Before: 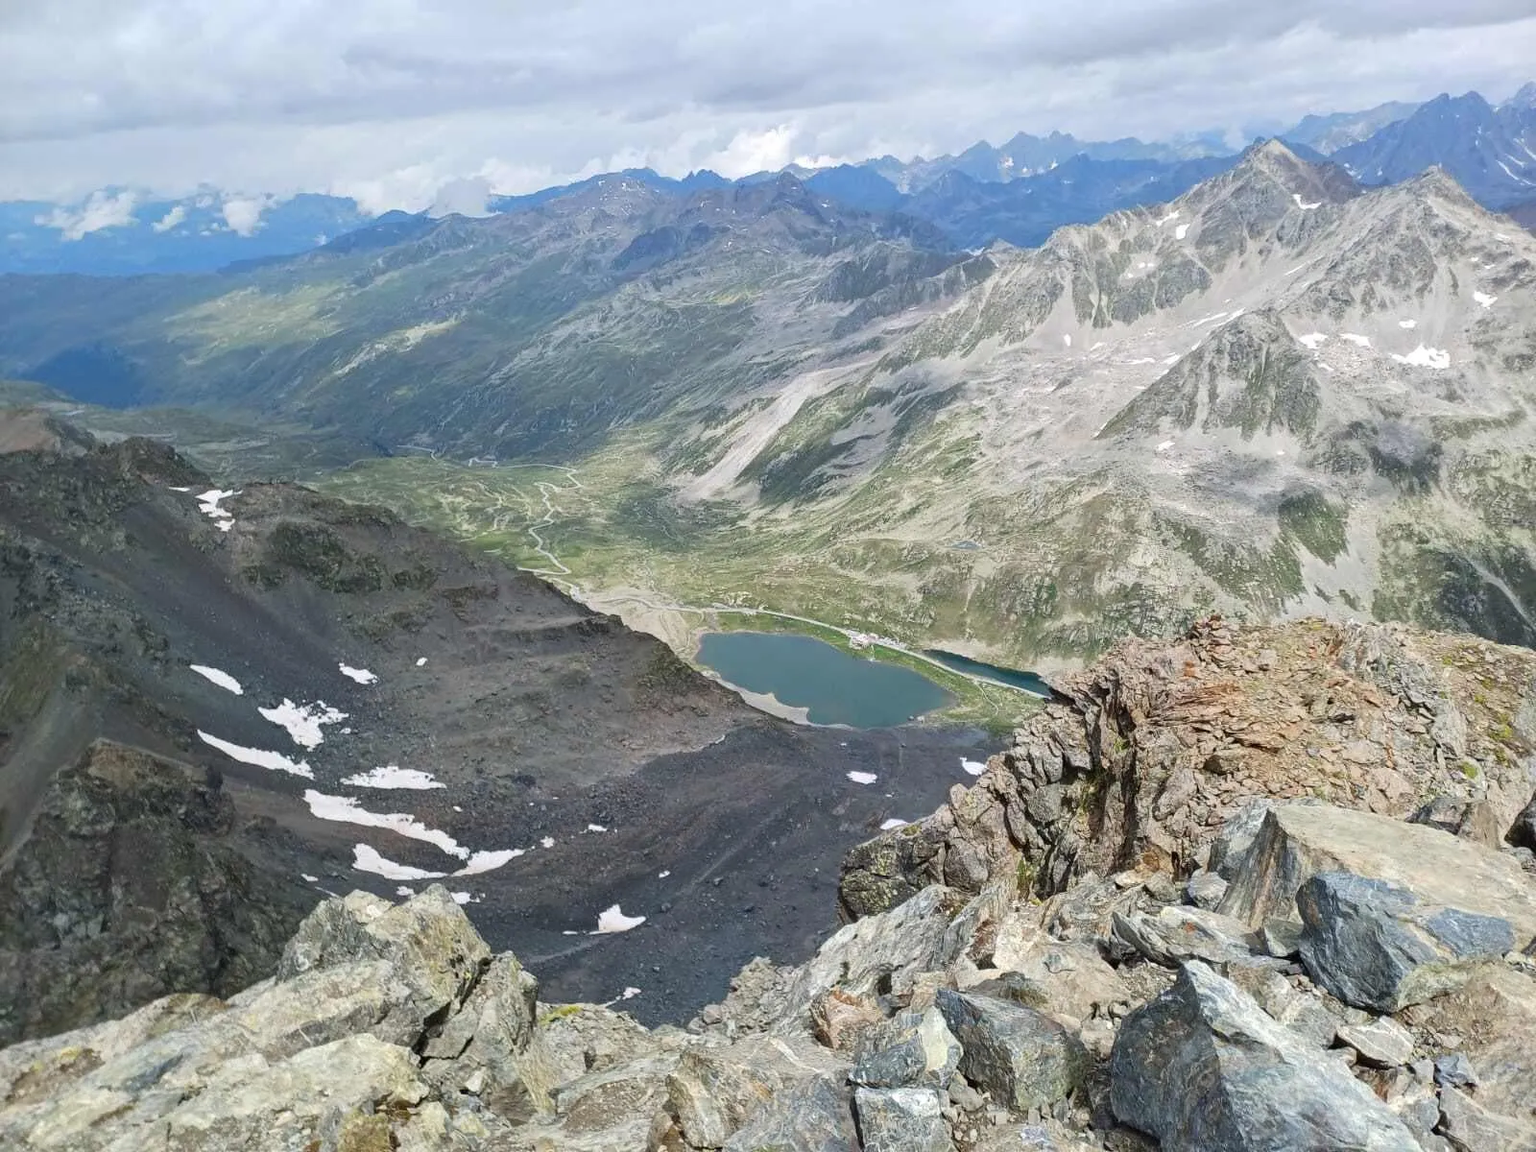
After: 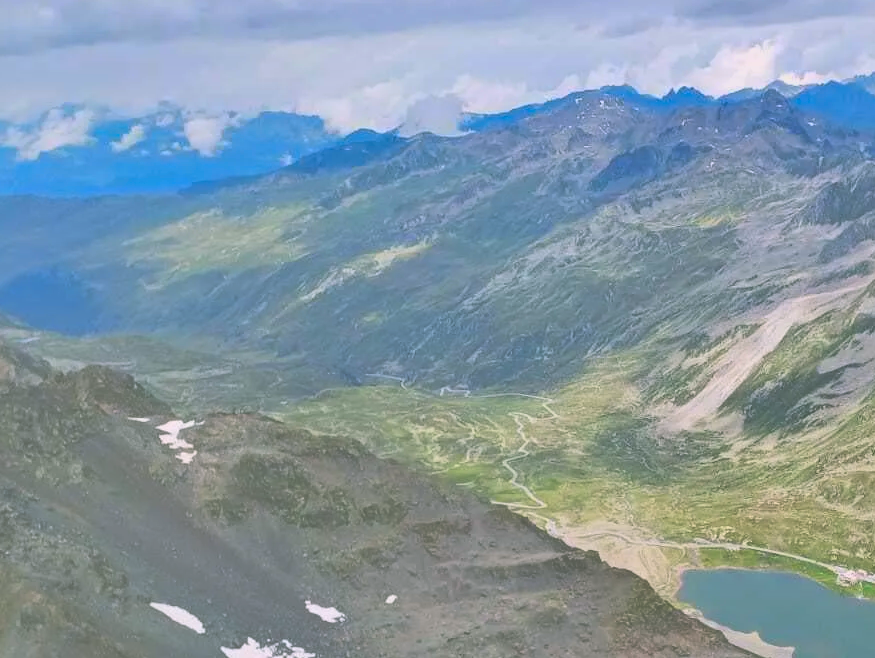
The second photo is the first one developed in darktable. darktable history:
crop and rotate: left 3.047%, top 7.509%, right 42.236%, bottom 37.598%
white balance: red 1.009, blue 1.027
shadows and highlights: radius 100.41, shadows 50.55, highlights -64.36, highlights color adjustment 49.82%, soften with gaussian
color correction: highlights a* 4.02, highlights b* 4.98, shadows a* -7.55, shadows b* 4.98
contrast brightness saturation: contrast 0.2, brightness 0.2, saturation 0.8
exposure: black level correction -0.087, compensate highlight preservation false
tone equalizer: -8 EV 0.25 EV, -7 EV 0.417 EV, -6 EV 0.417 EV, -5 EV 0.25 EV, -3 EV -0.25 EV, -2 EV -0.417 EV, -1 EV -0.417 EV, +0 EV -0.25 EV, edges refinement/feathering 500, mask exposure compensation -1.57 EV, preserve details guided filter
